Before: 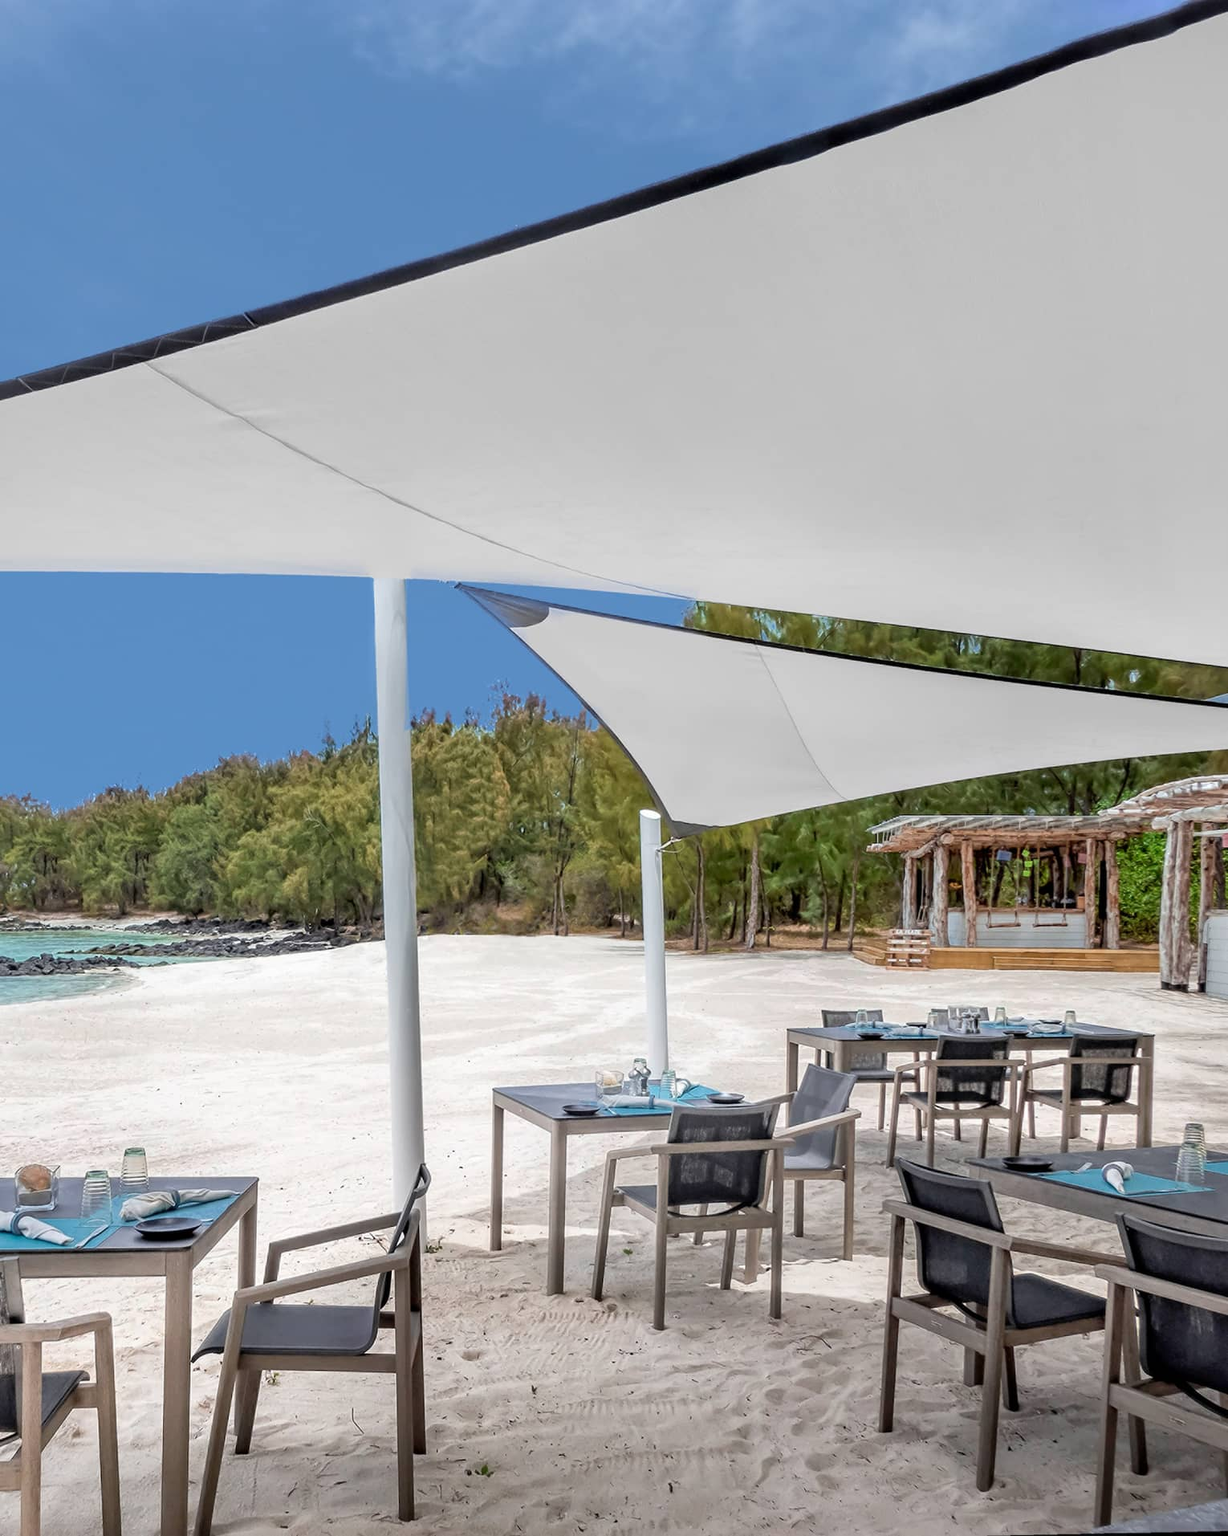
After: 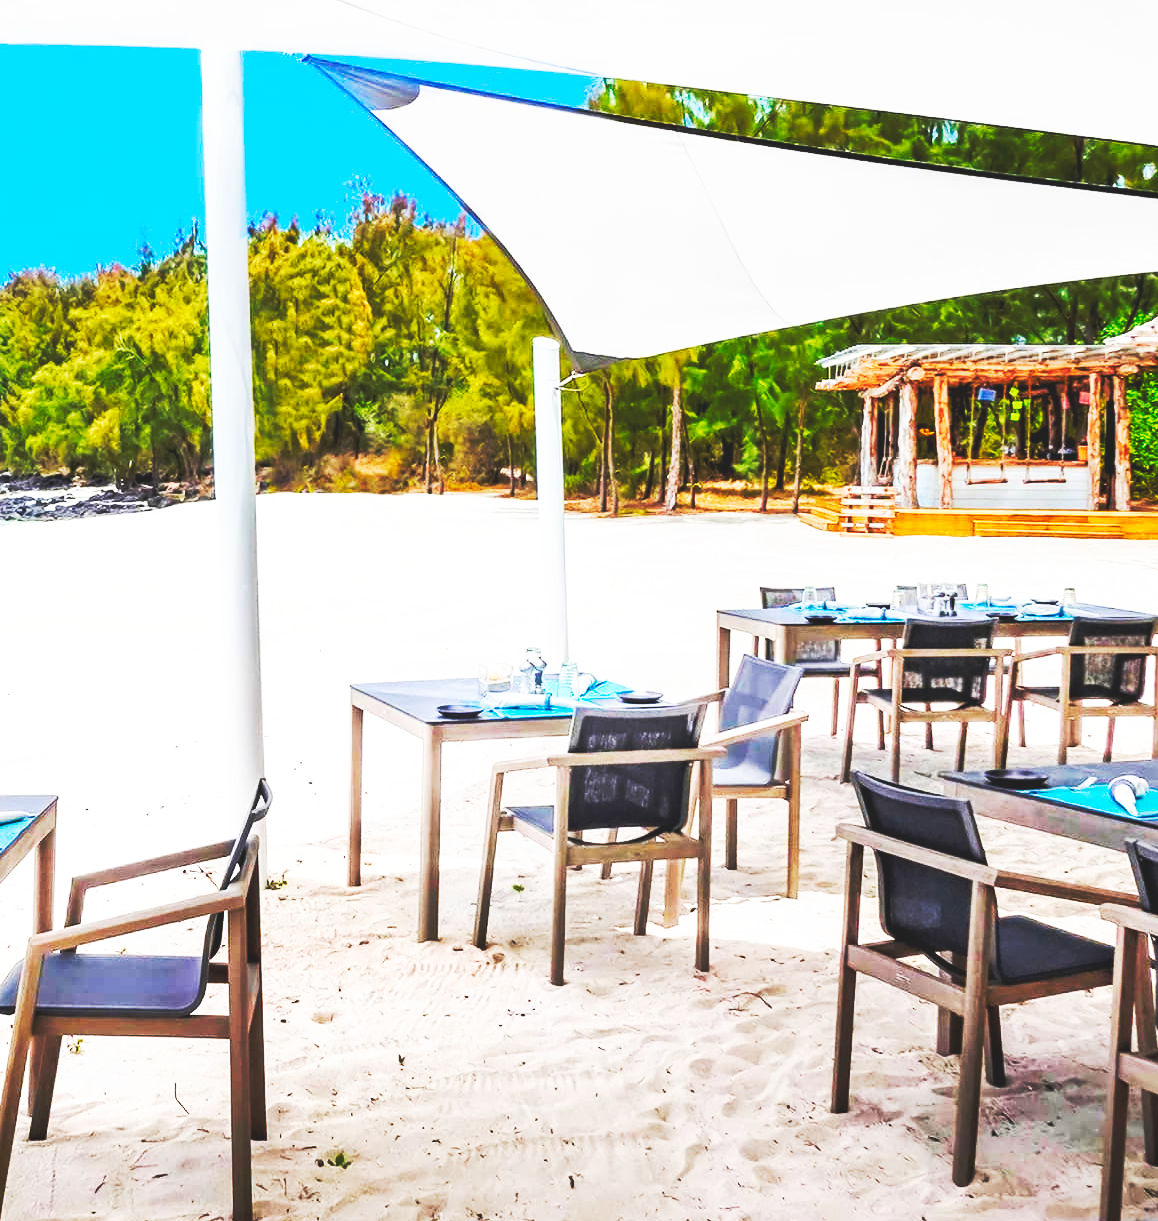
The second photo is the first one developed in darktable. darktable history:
base curve: curves: ch0 [(0, 0.015) (0.085, 0.116) (0.134, 0.298) (0.19, 0.545) (0.296, 0.764) (0.599, 0.982) (1, 1)], preserve colors none
crop and rotate: left 17.299%, top 35.115%, right 7.015%, bottom 1.024%
color balance rgb: perceptual saturation grading › global saturation 20%, perceptual saturation grading › highlights -25%, perceptual saturation grading › shadows 25%, global vibrance 50%
